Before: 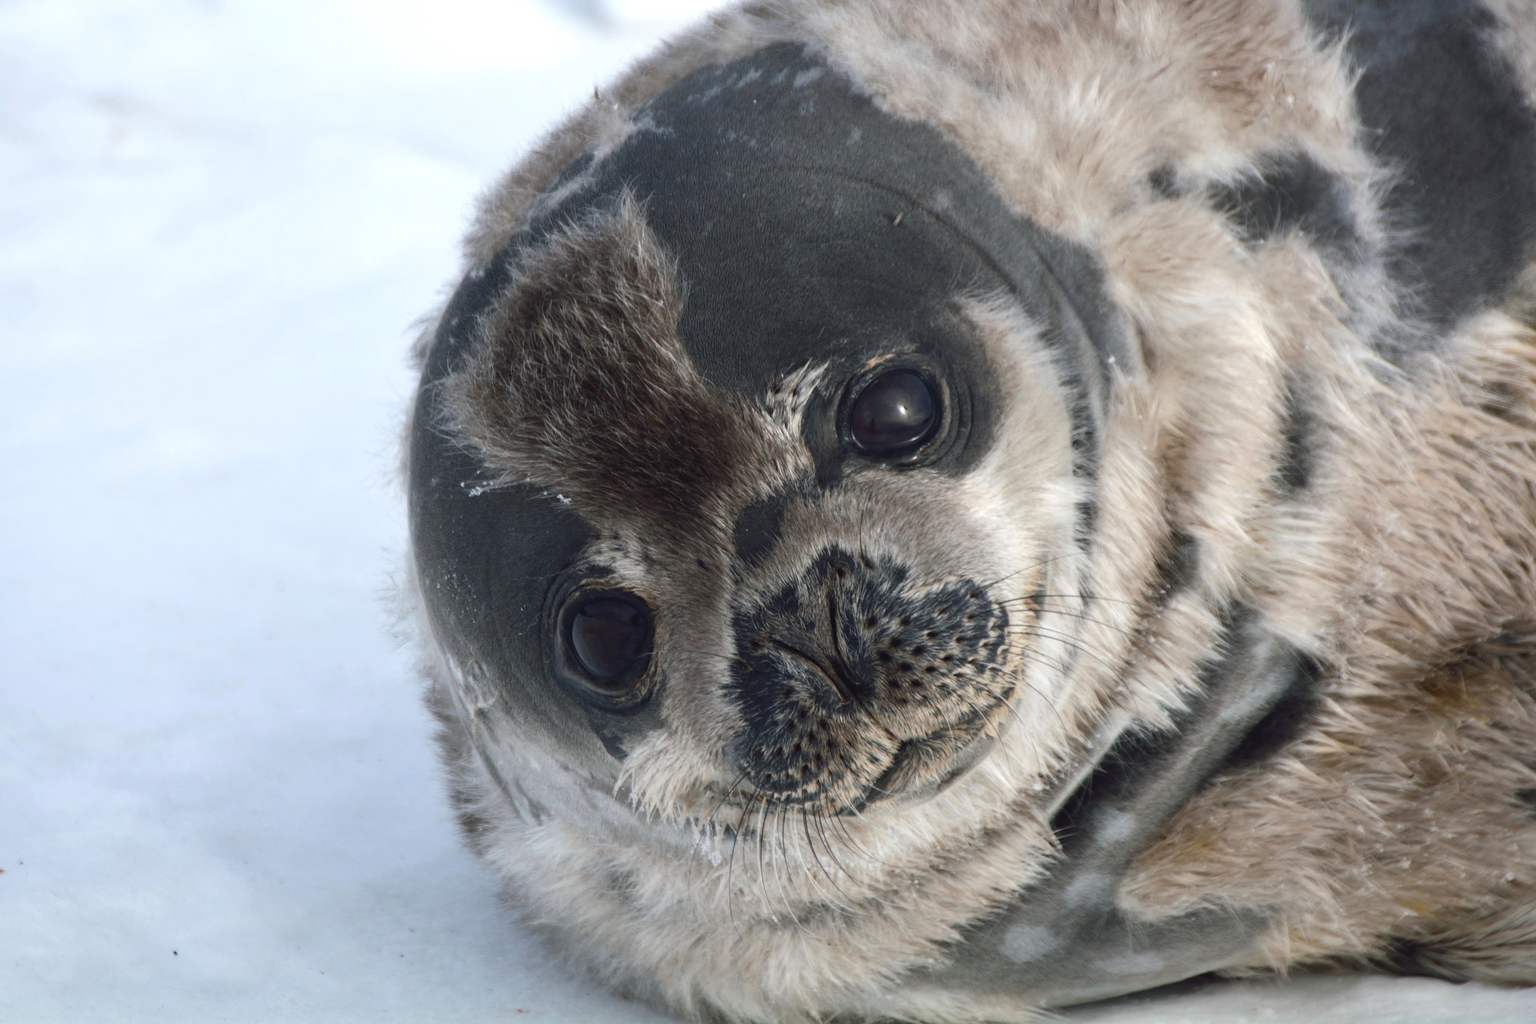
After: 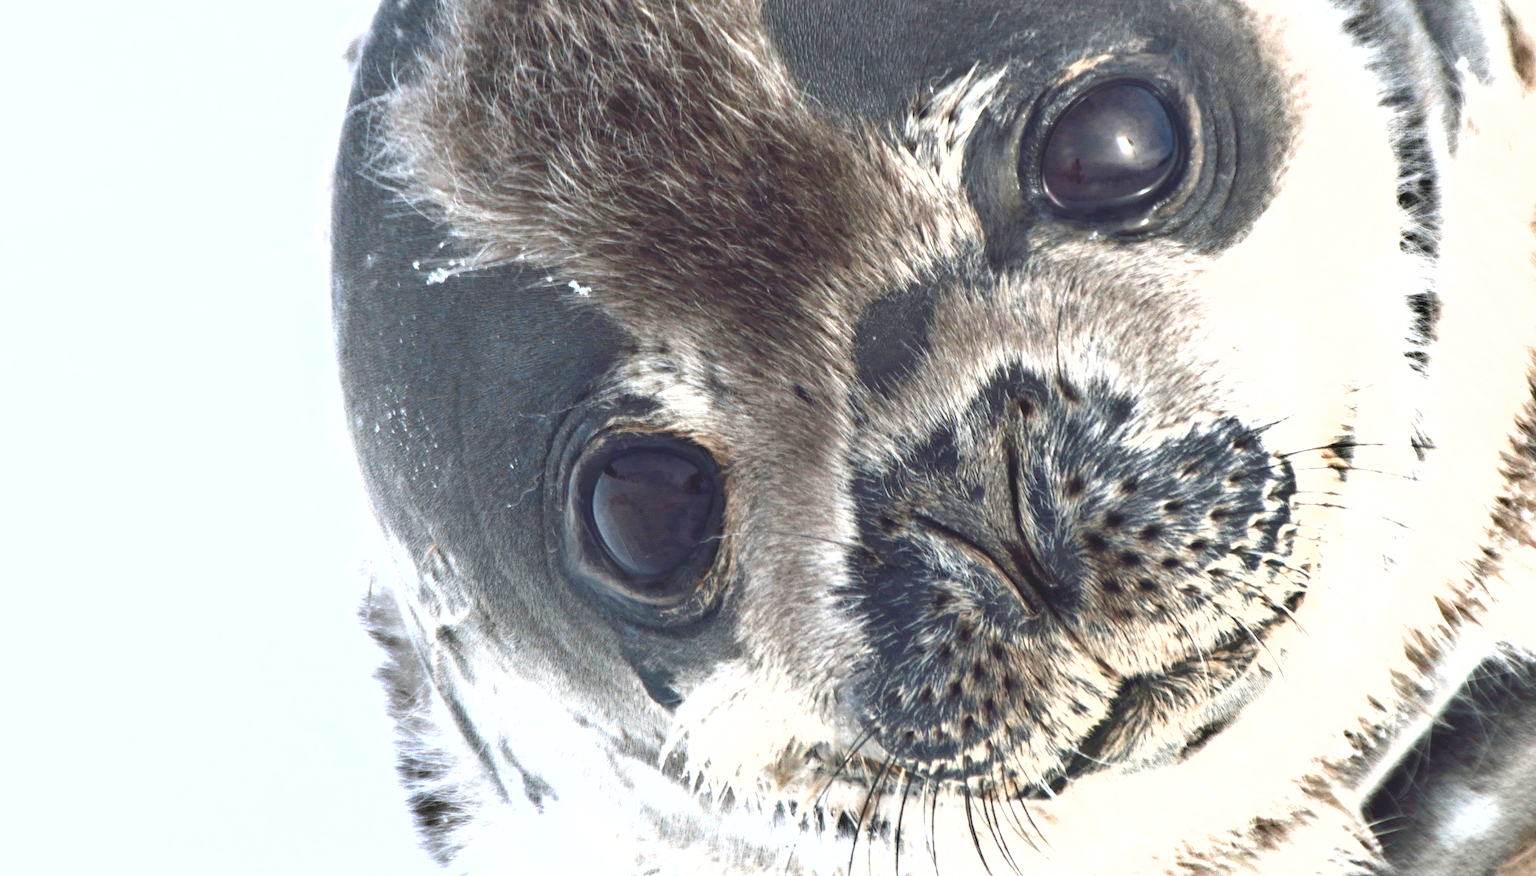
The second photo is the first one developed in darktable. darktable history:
shadows and highlights: low approximation 0.01, soften with gaussian
exposure: black level correction 0, exposure 1.625 EV, compensate exposure bias true, compensate highlight preservation false
crop: left 13.312%, top 31.28%, right 24.627%, bottom 15.582%
